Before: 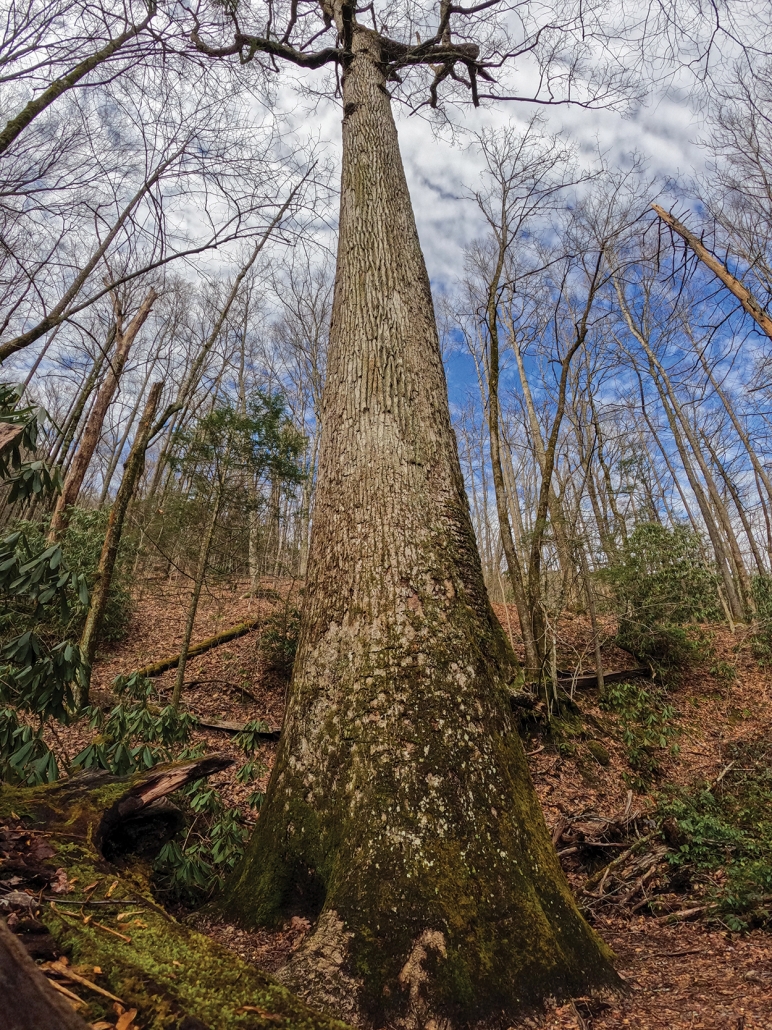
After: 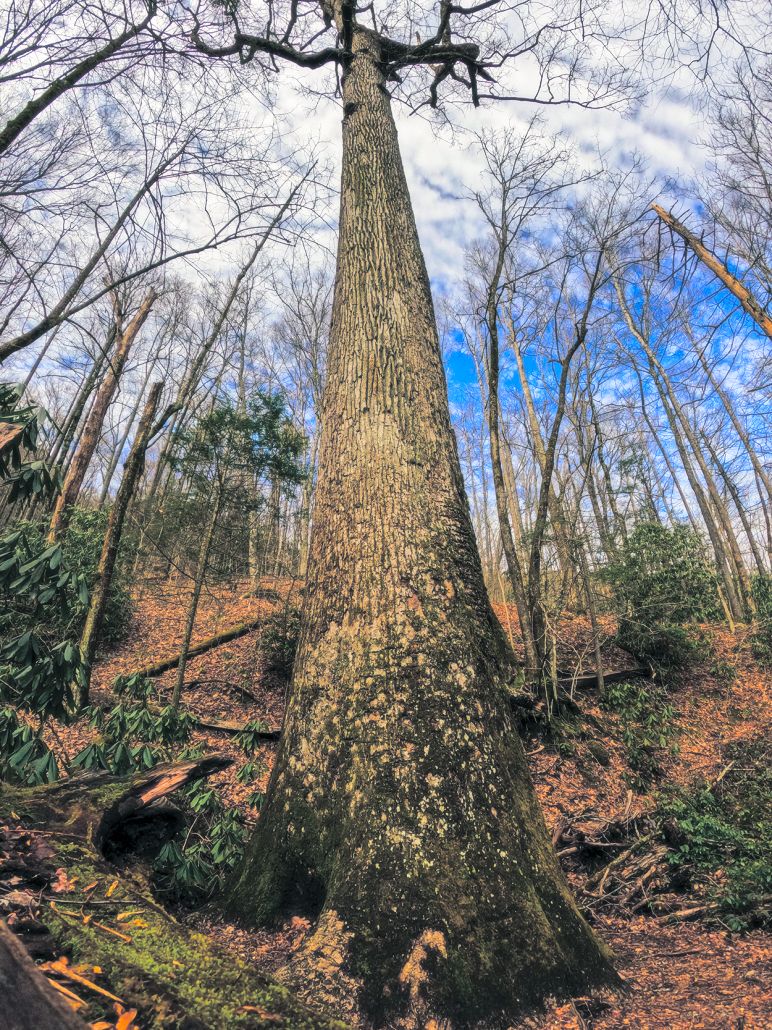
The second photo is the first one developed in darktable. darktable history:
contrast brightness saturation: contrast 0.2, brightness 0.2, saturation 0.8
soften: size 10%, saturation 50%, brightness 0.2 EV, mix 10%
shadows and highlights: soften with gaussian
split-toning: shadows › hue 205.2°, shadows › saturation 0.29, highlights › hue 50.4°, highlights › saturation 0.38, balance -49.9
